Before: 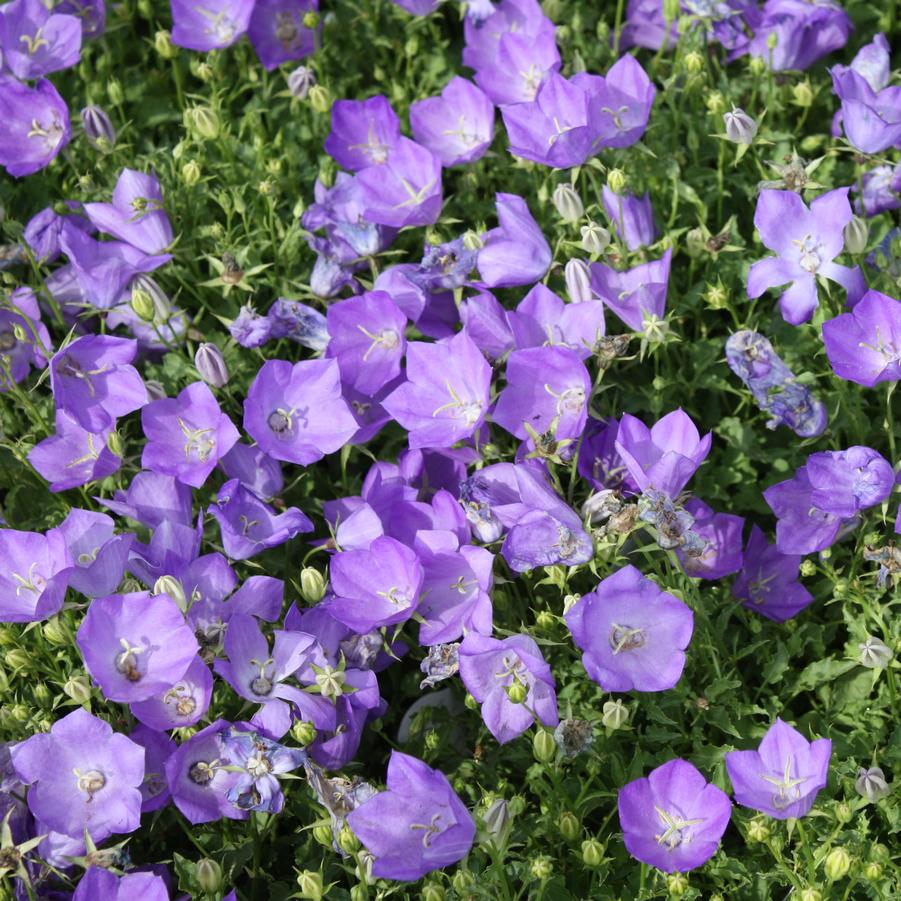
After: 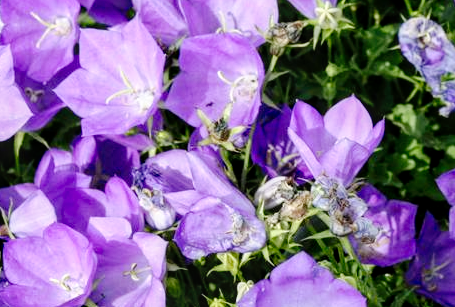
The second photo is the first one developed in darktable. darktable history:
tone curve: curves: ch0 [(0, 0) (0.003, 0) (0.011, 0.002) (0.025, 0.004) (0.044, 0.007) (0.069, 0.015) (0.1, 0.025) (0.136, 0.04) (0.177, 0.09) (0.224, 0.152) (0.277, 0.239) (0.335, 0.335) (0.399, 0.43) (0.468, 0.524) (0.543, 0.621) (0.623, 0.712) (0.709, 0.789) (0.801, 0.871) (0.898, 0.951) (1, 1)], preserve colors none
crop: left 36.356%, top 34.769%, right 13.047%, bottom 31.115%
local contrast: on, module defaults
